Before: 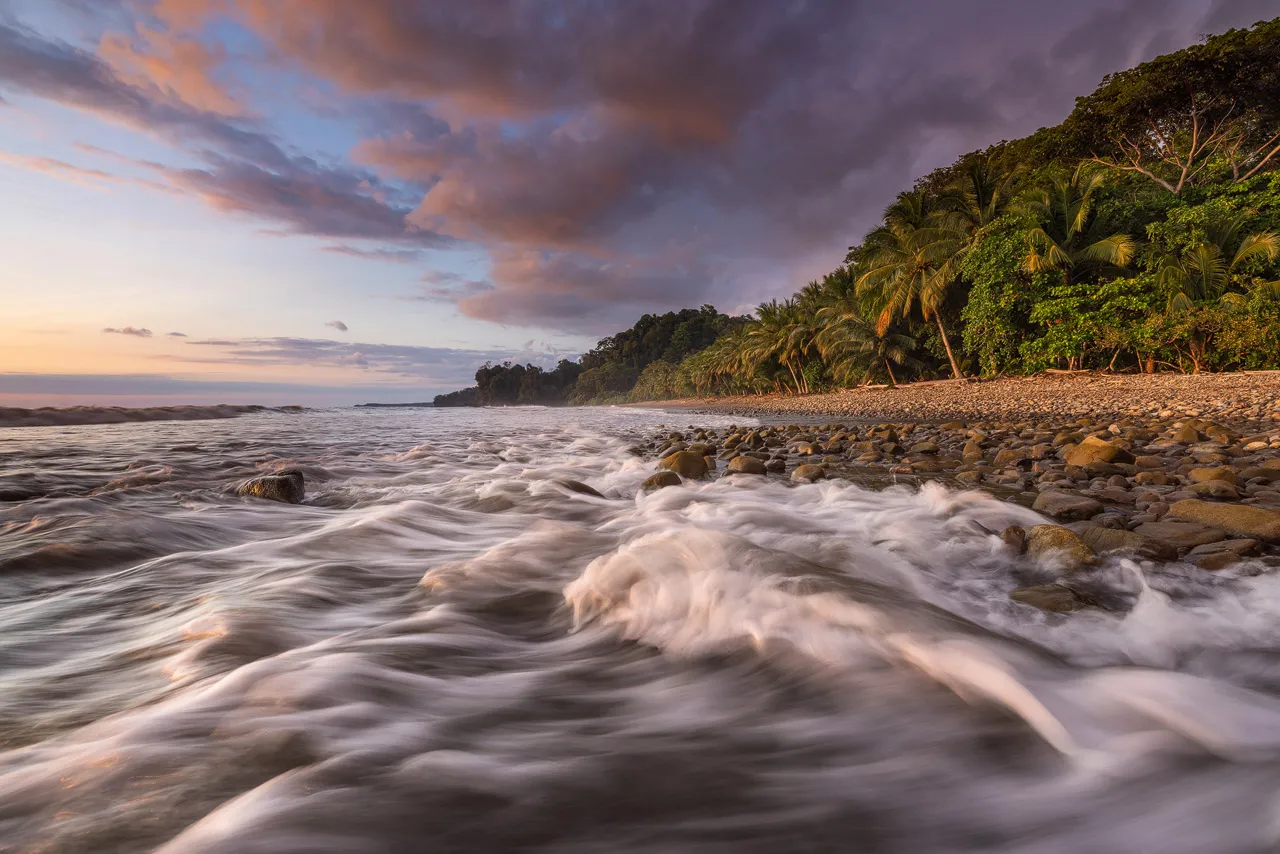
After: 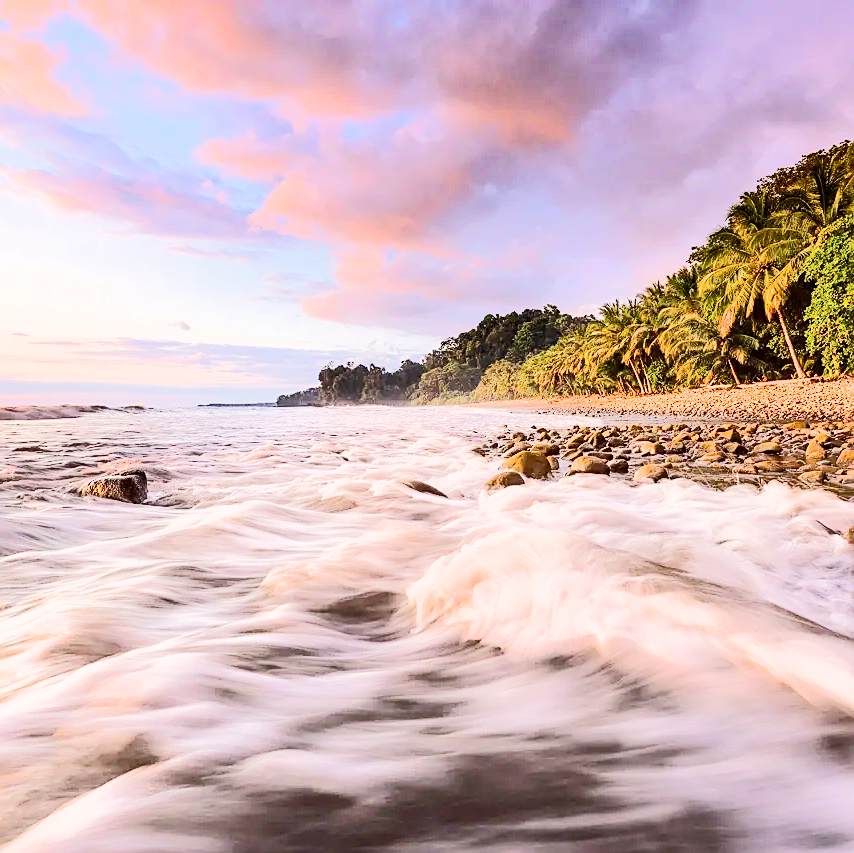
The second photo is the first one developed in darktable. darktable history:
crop and rotate: left 12.317%, right 20.915%
filmic rgb: black relative exposure -7.71 EV, white relative exposure 4.42 EV, hardness 3.75, latitude 50.05%, contrast 1.1
exposure: black level correction 0, exposure 1.74 EV, compensate highlight preservation false
sharpen: on, module defaults
tone curve: curves: ch0 [(0, 0) (0.003, 0.002) (0.011, 0.002) (0.025, 0.002) (0.044, 0.007) (0.069, 0.014) (0.1, 0.026) (0.136, 0.04) (0.177, 0.061) (0.224, 0.1) (0.277, 0.151) (0.335, 0.198) (0.399, 0.272) (0.468, 0.387) (0.543, 0.553) (0.623, 0.716) (0.709, 0.8) (0.801, 0.855) (0.898, 0.897) (1, 1)], color space Lab, independent channels, preserve colors none
levels: levels [0, 0.478, 1]
color balance rgb: perceptual saturation grading › global saturation 19.649%, perceptual brilliance grading › mid-tones 9.576%, perceptual brilliance grading › shadows 14.594%
